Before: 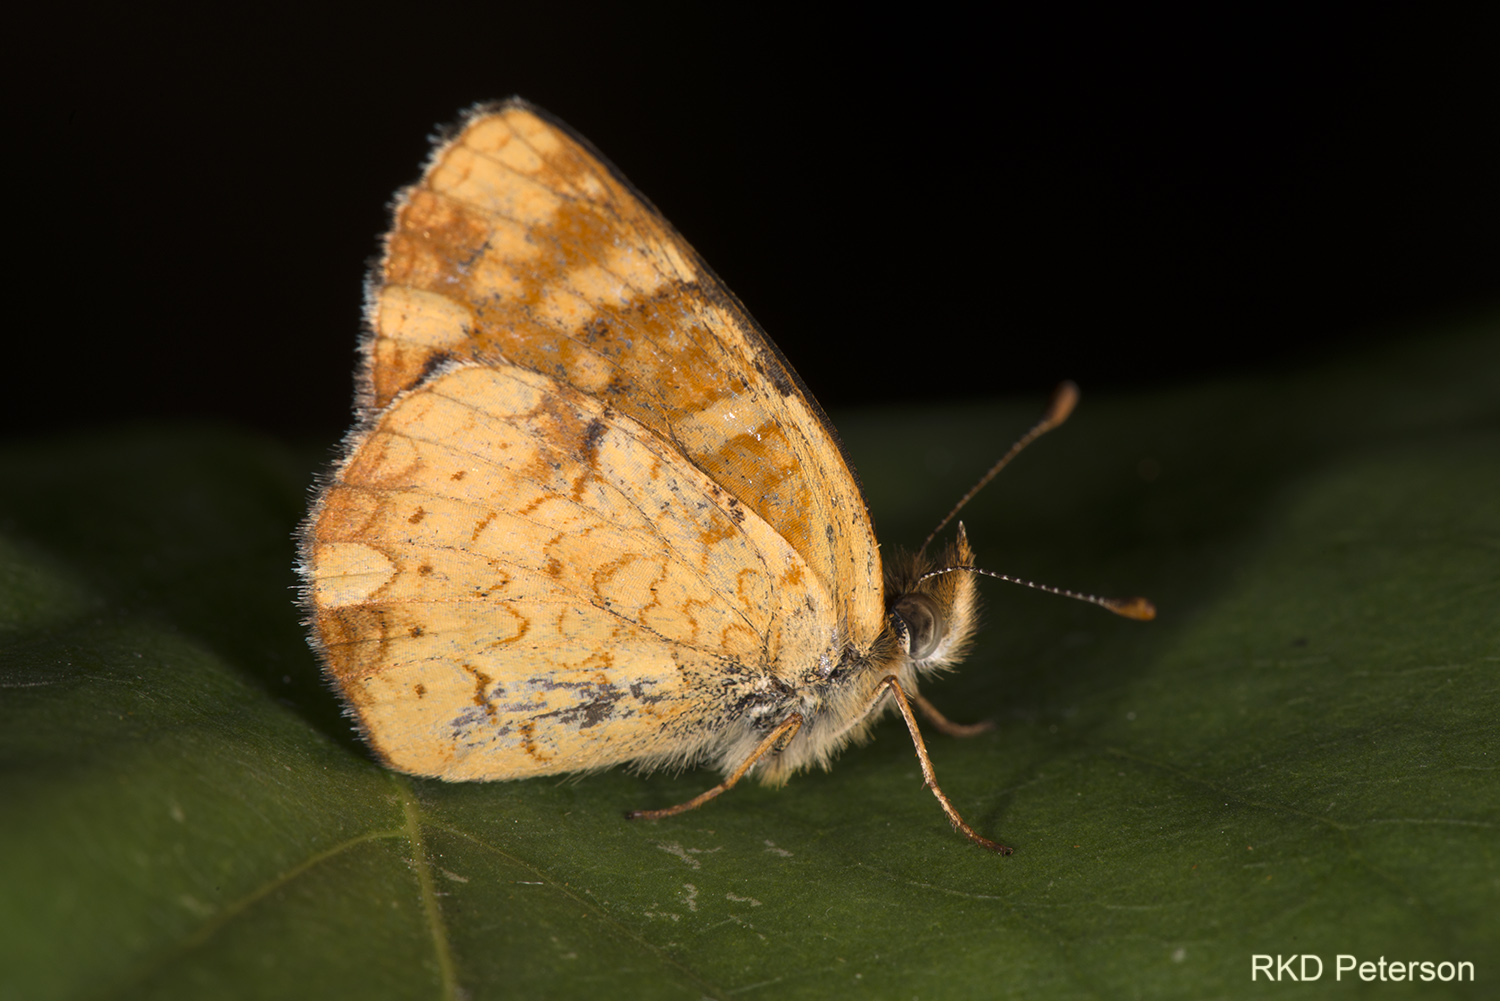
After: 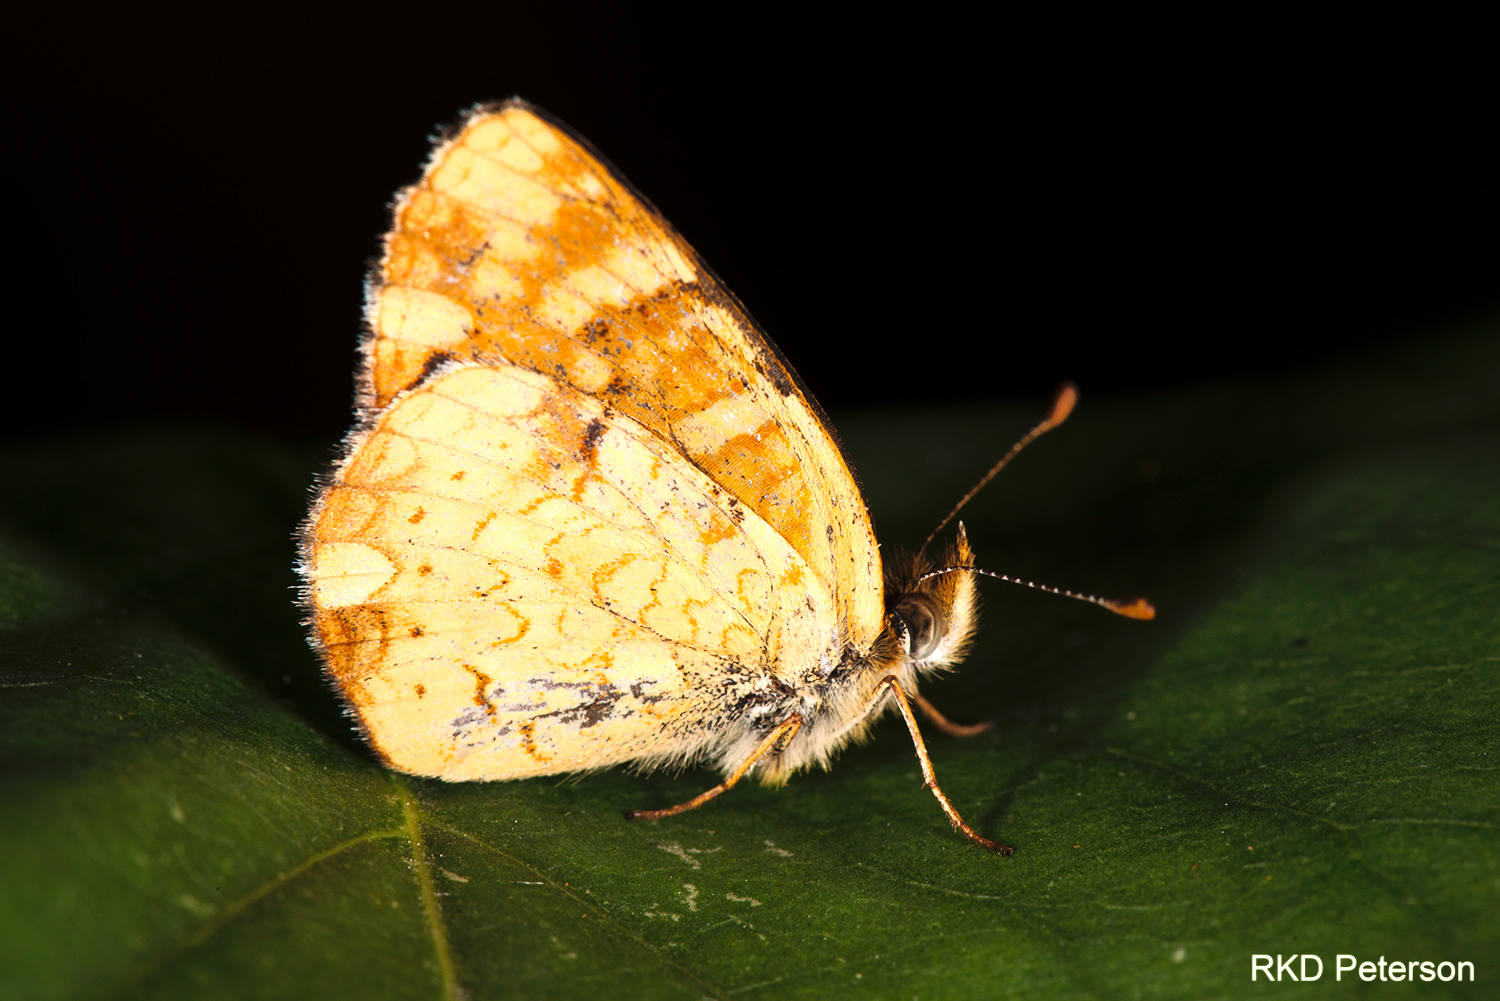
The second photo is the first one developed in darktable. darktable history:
tone curve: curves: ch0 [(0, 0) (0.003, 0.005) (0.011, 0.013) (0.025, 0.027) (0.044, 0.044) (0.069, 0.06) (0.1, 0.081) (0.136, 0.114) (0.177, 0.16) (0.224, 0.211) (0.277, 0.277) (0.335, 0.354) (0.399, 0.435) (0.468, 0.538) (0.543, 0.626) (0.623, 0.708) (0.709, 0.789) (0.801, 0.867) (0.898, 0.935) (1, 1)], preserve colors none
tone equalizer: -8 EV -0.75 EV, -7 EV -0.7 EV, -6 EV -0.6 EV, -5 EV -0.4 EV, -3 EV 0.4 EV, -2 EV 0.6 EV, -1 EV 0.7 EV, +0 EV 0.75 EV, edges refinement/feathering 500, mask exposure compensation -1.57 EV, preserve details no
shadows and highlights: shadows 43.06, highlights 6.94
